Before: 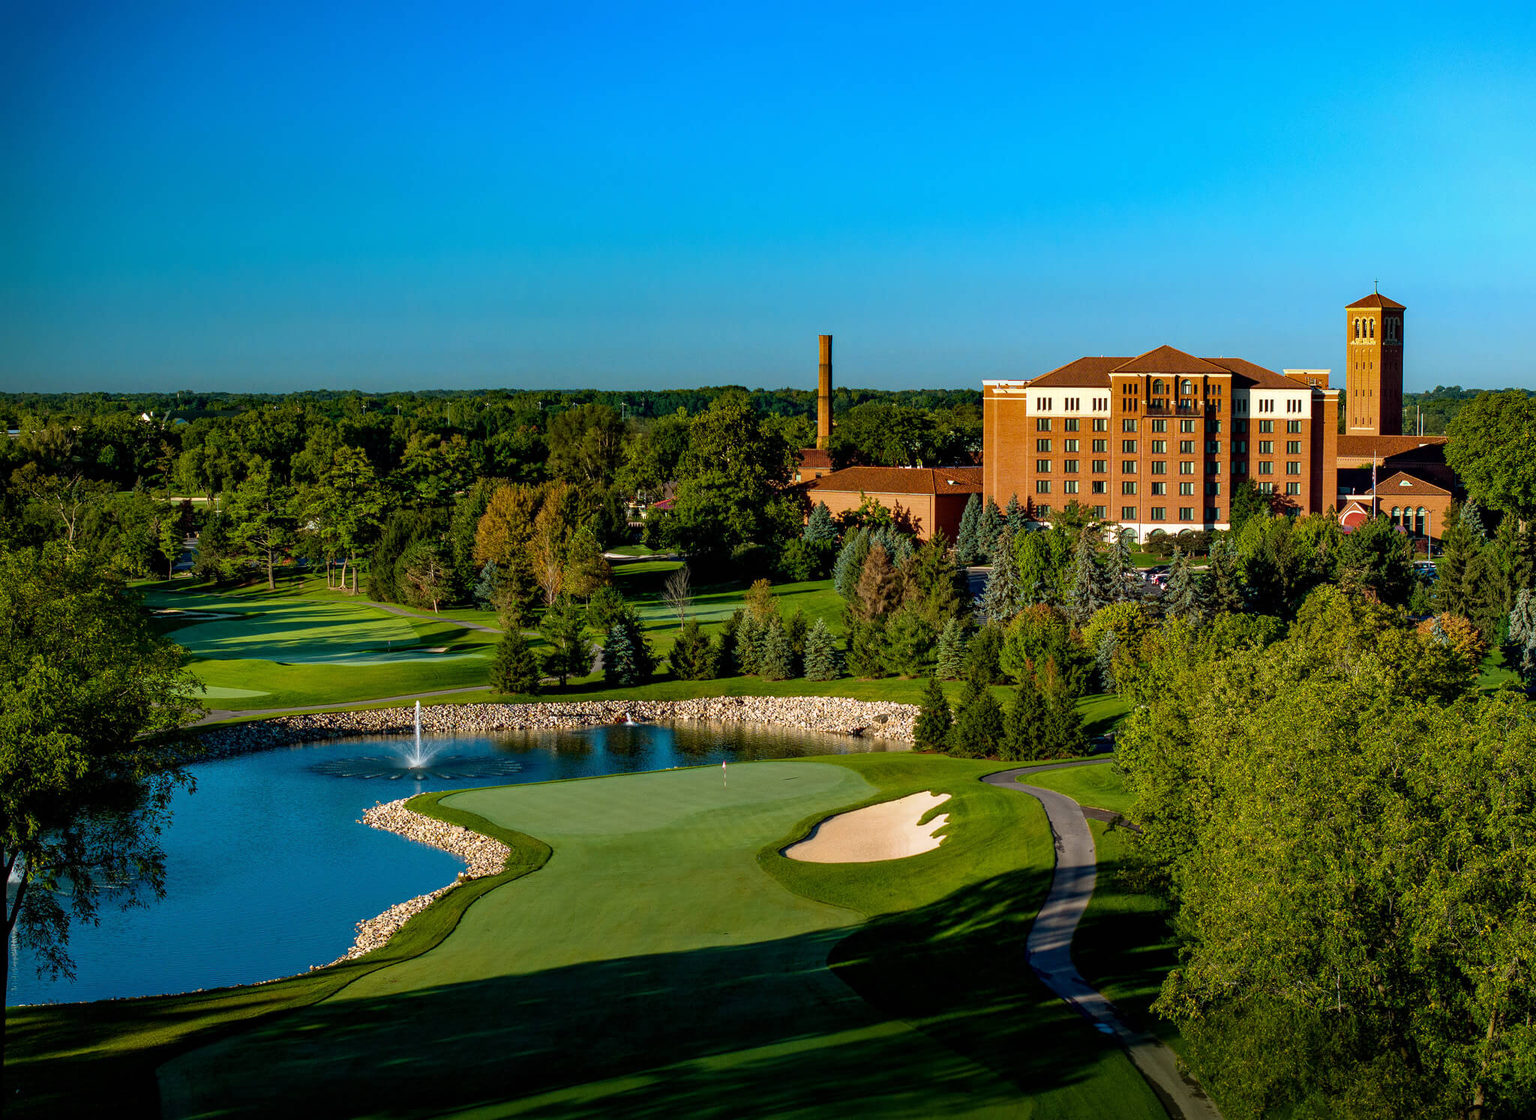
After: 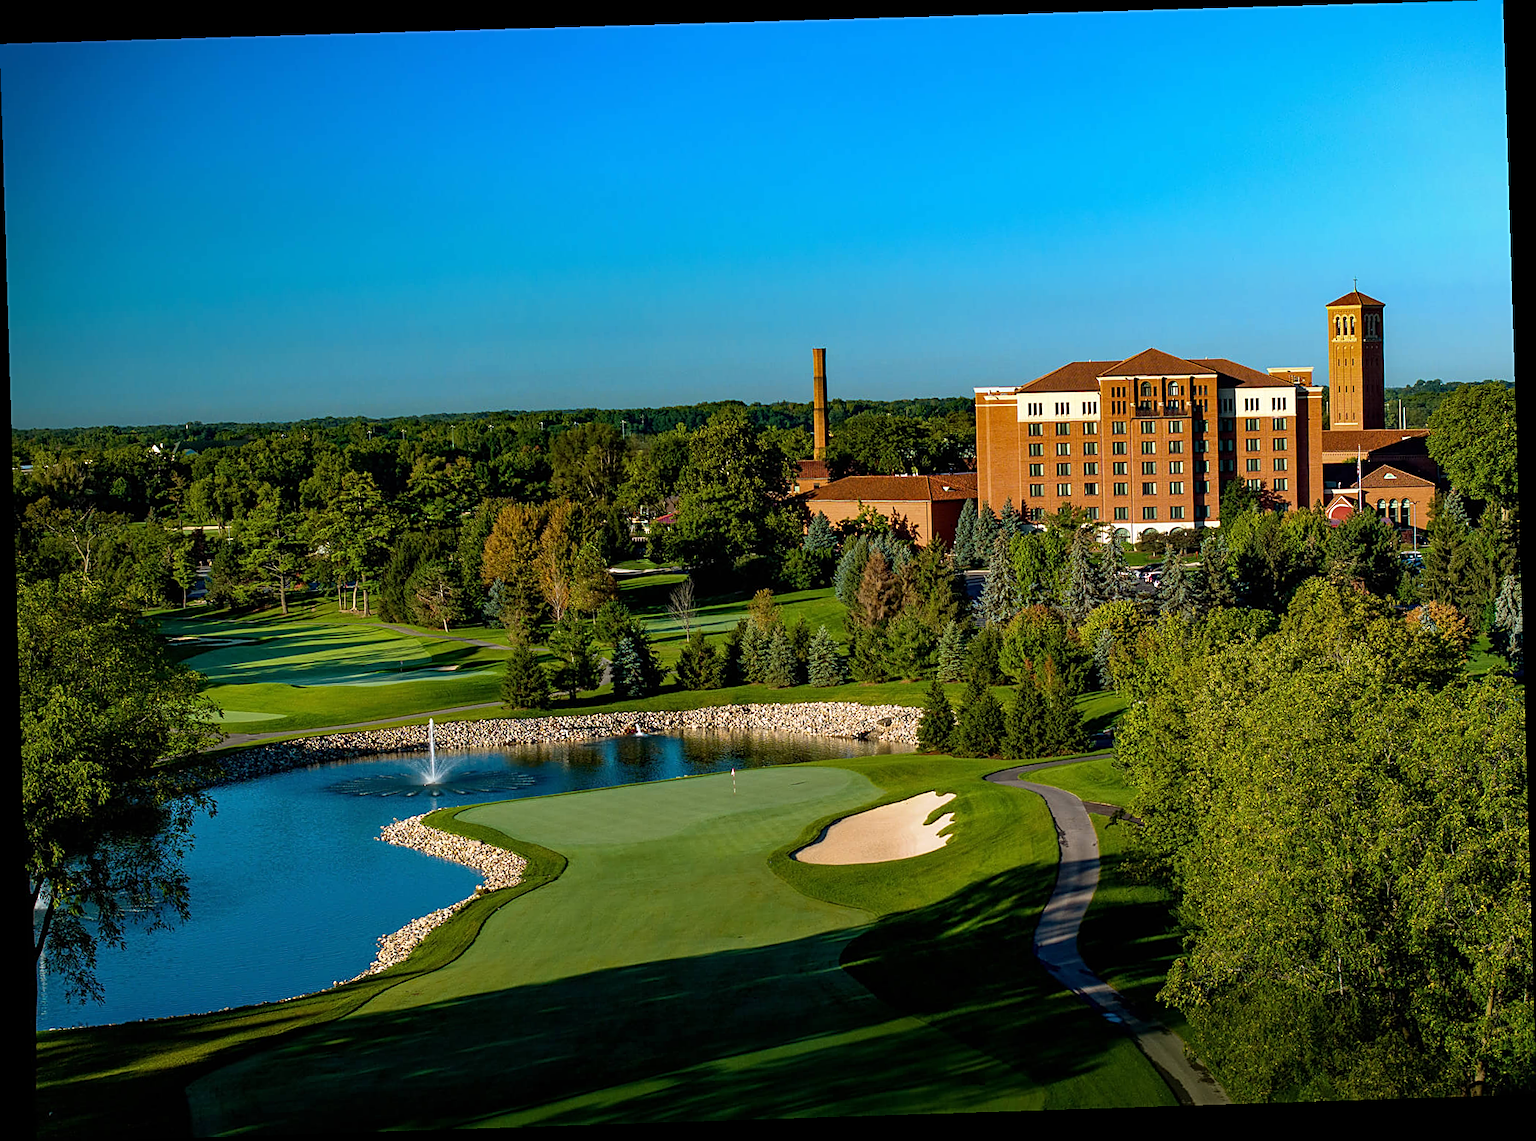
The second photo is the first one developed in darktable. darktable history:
rotate and perspective: rotation -1.77°, lens shift (horizontal) 0.004, automatic cropping off
sharpen: on, module defaults
